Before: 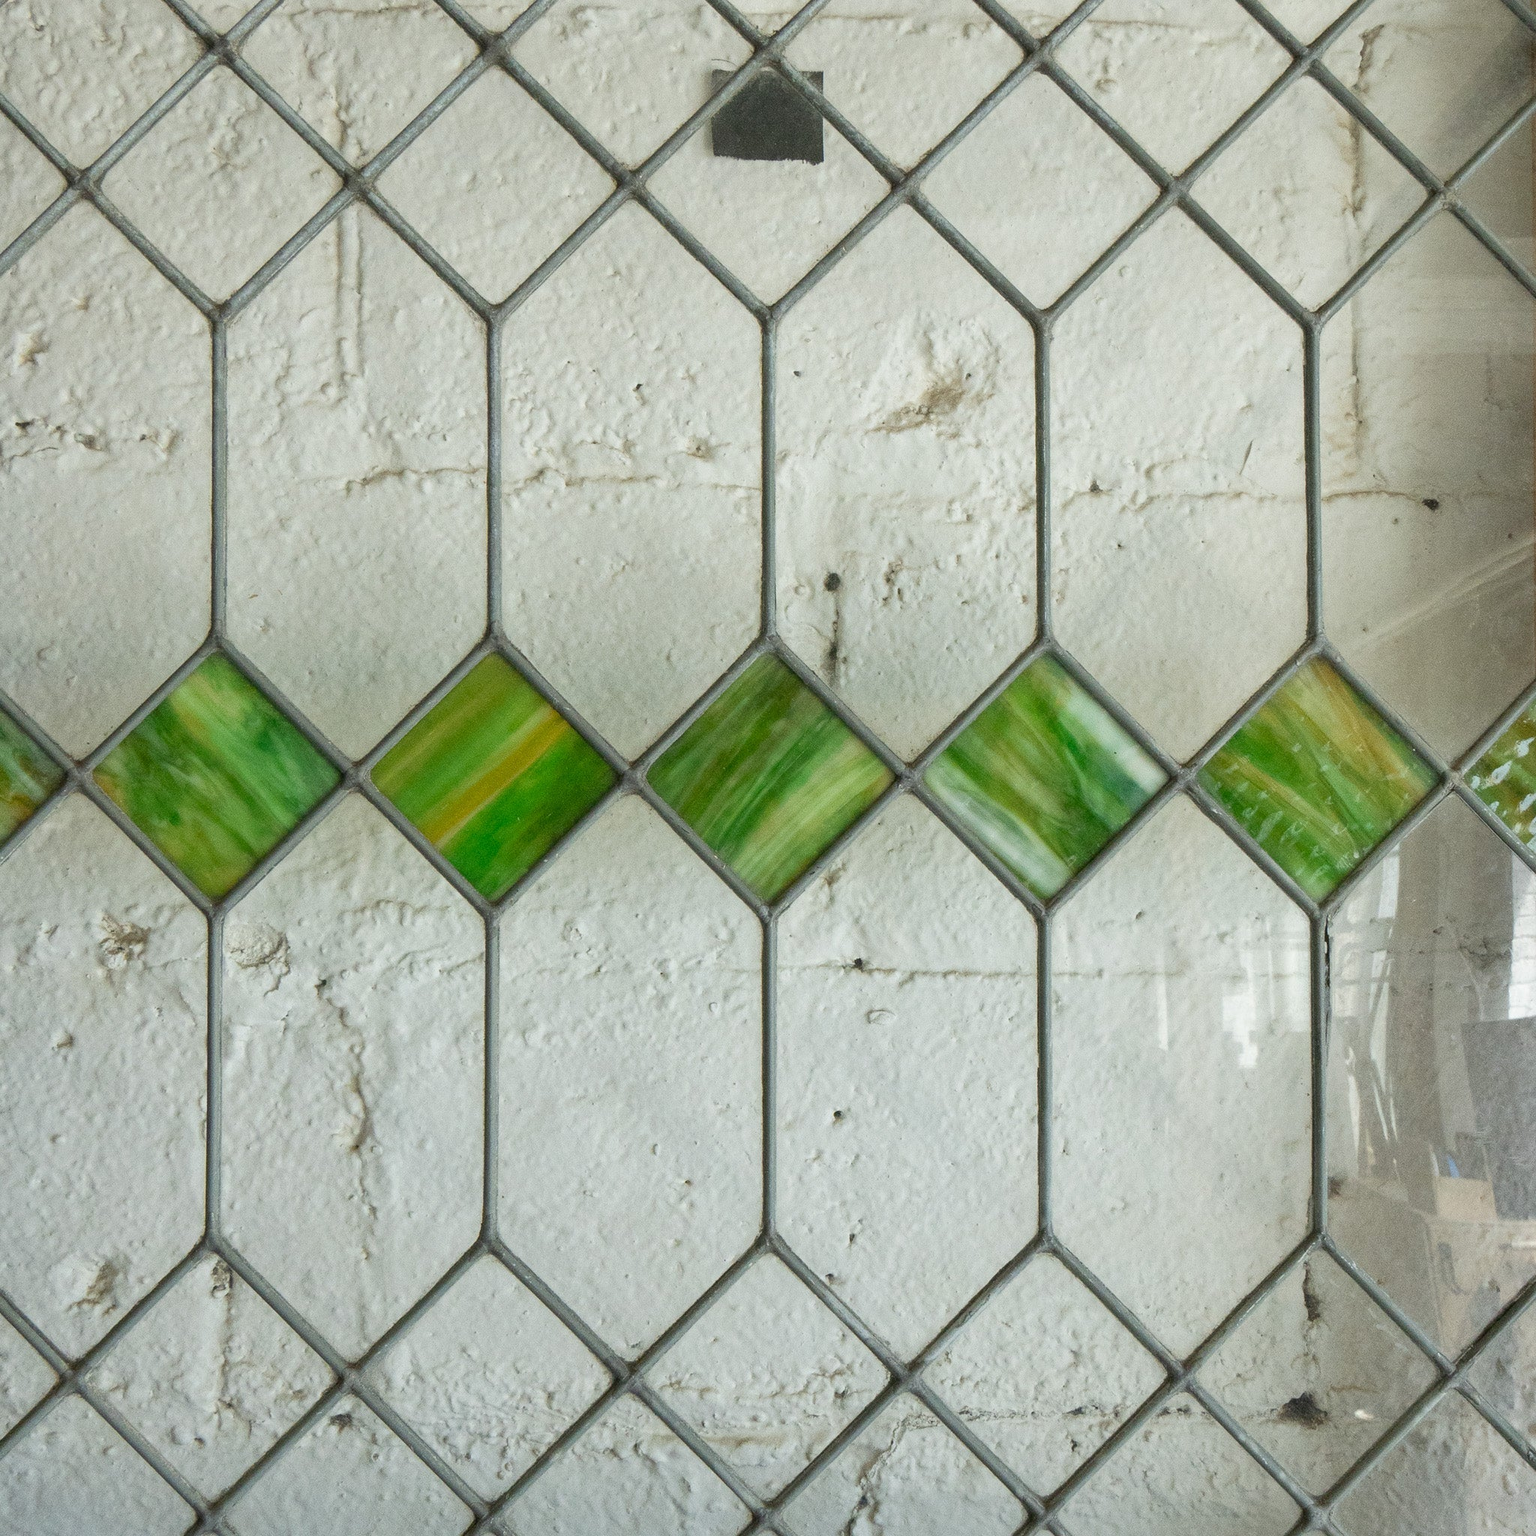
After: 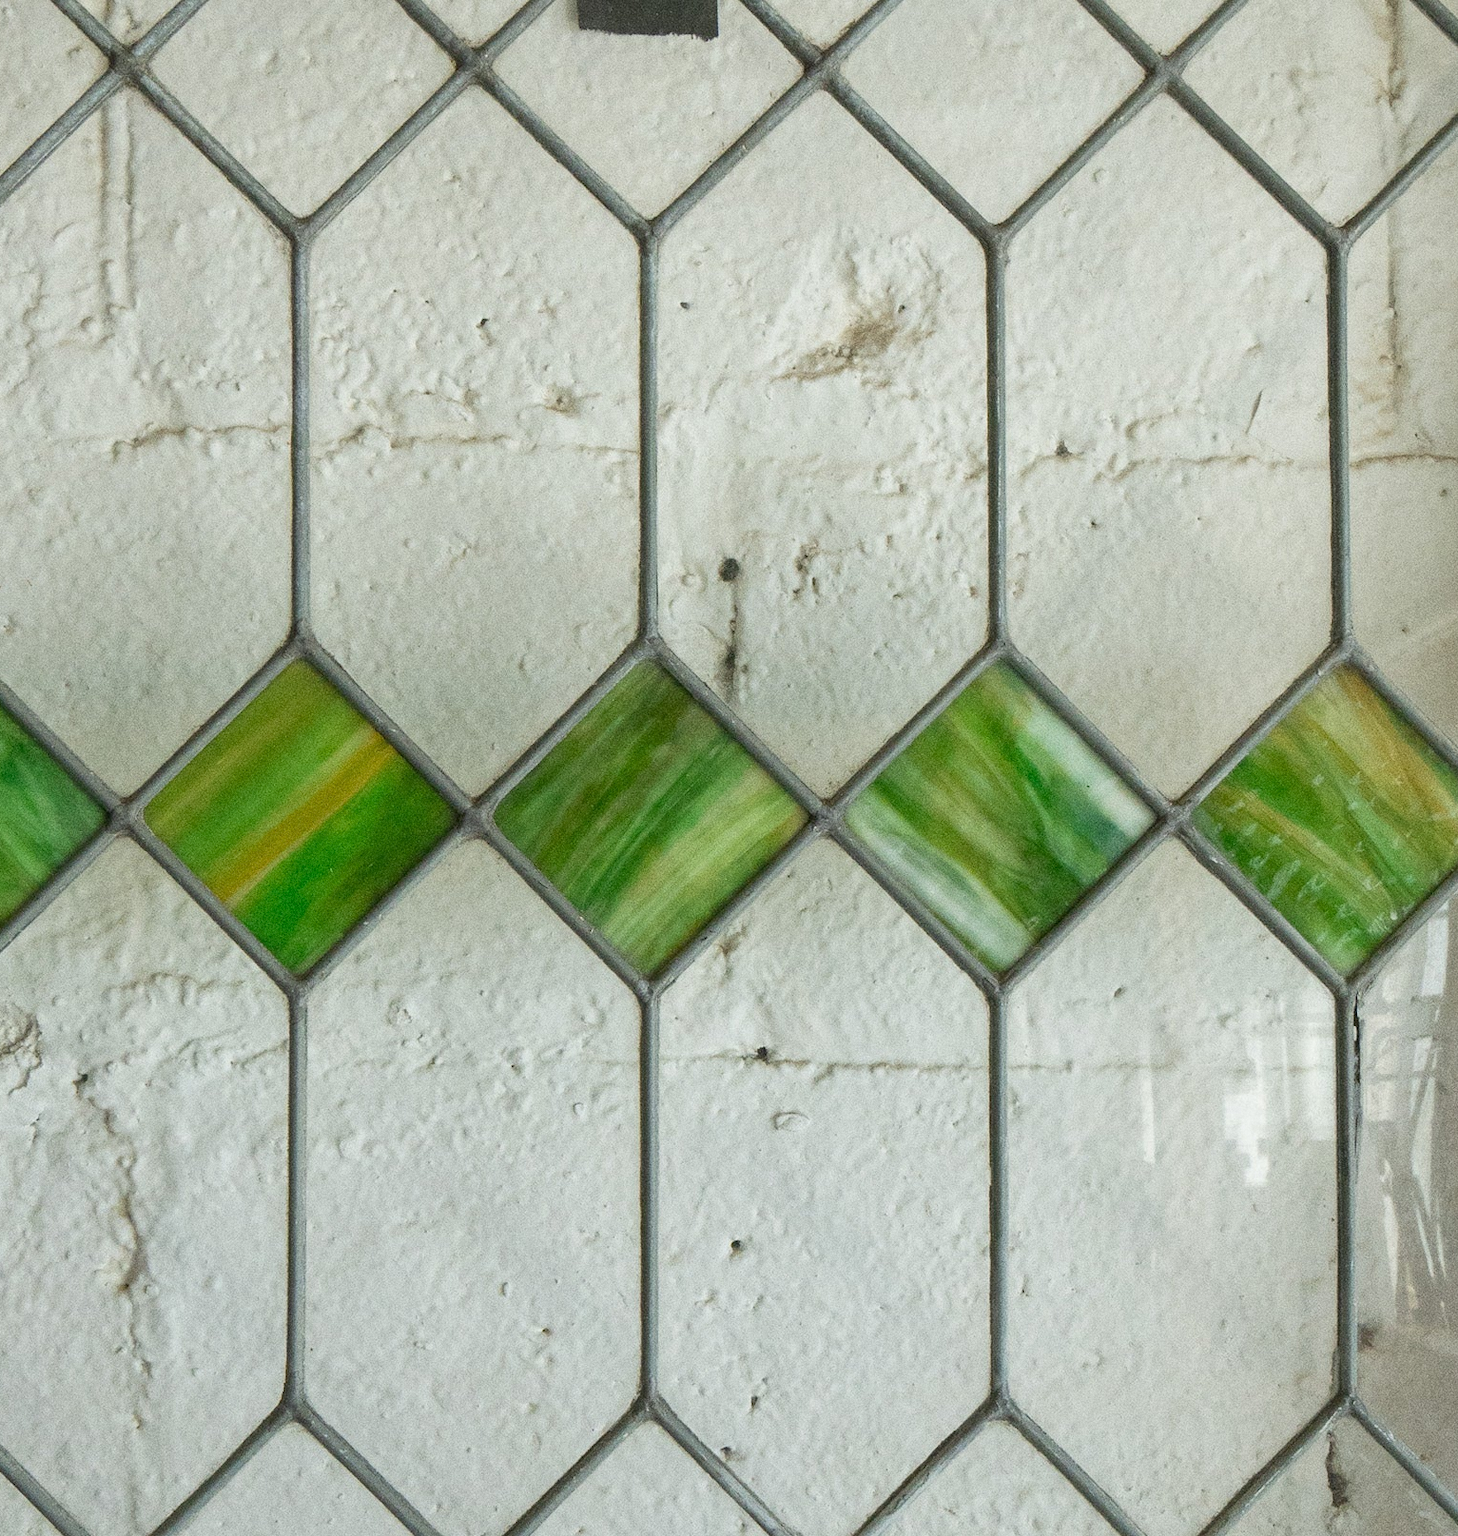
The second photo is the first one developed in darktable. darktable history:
crop: left 16.768%, top 8.653%, right 8.362%, bottom 12.485%
grain: on, module defaults
